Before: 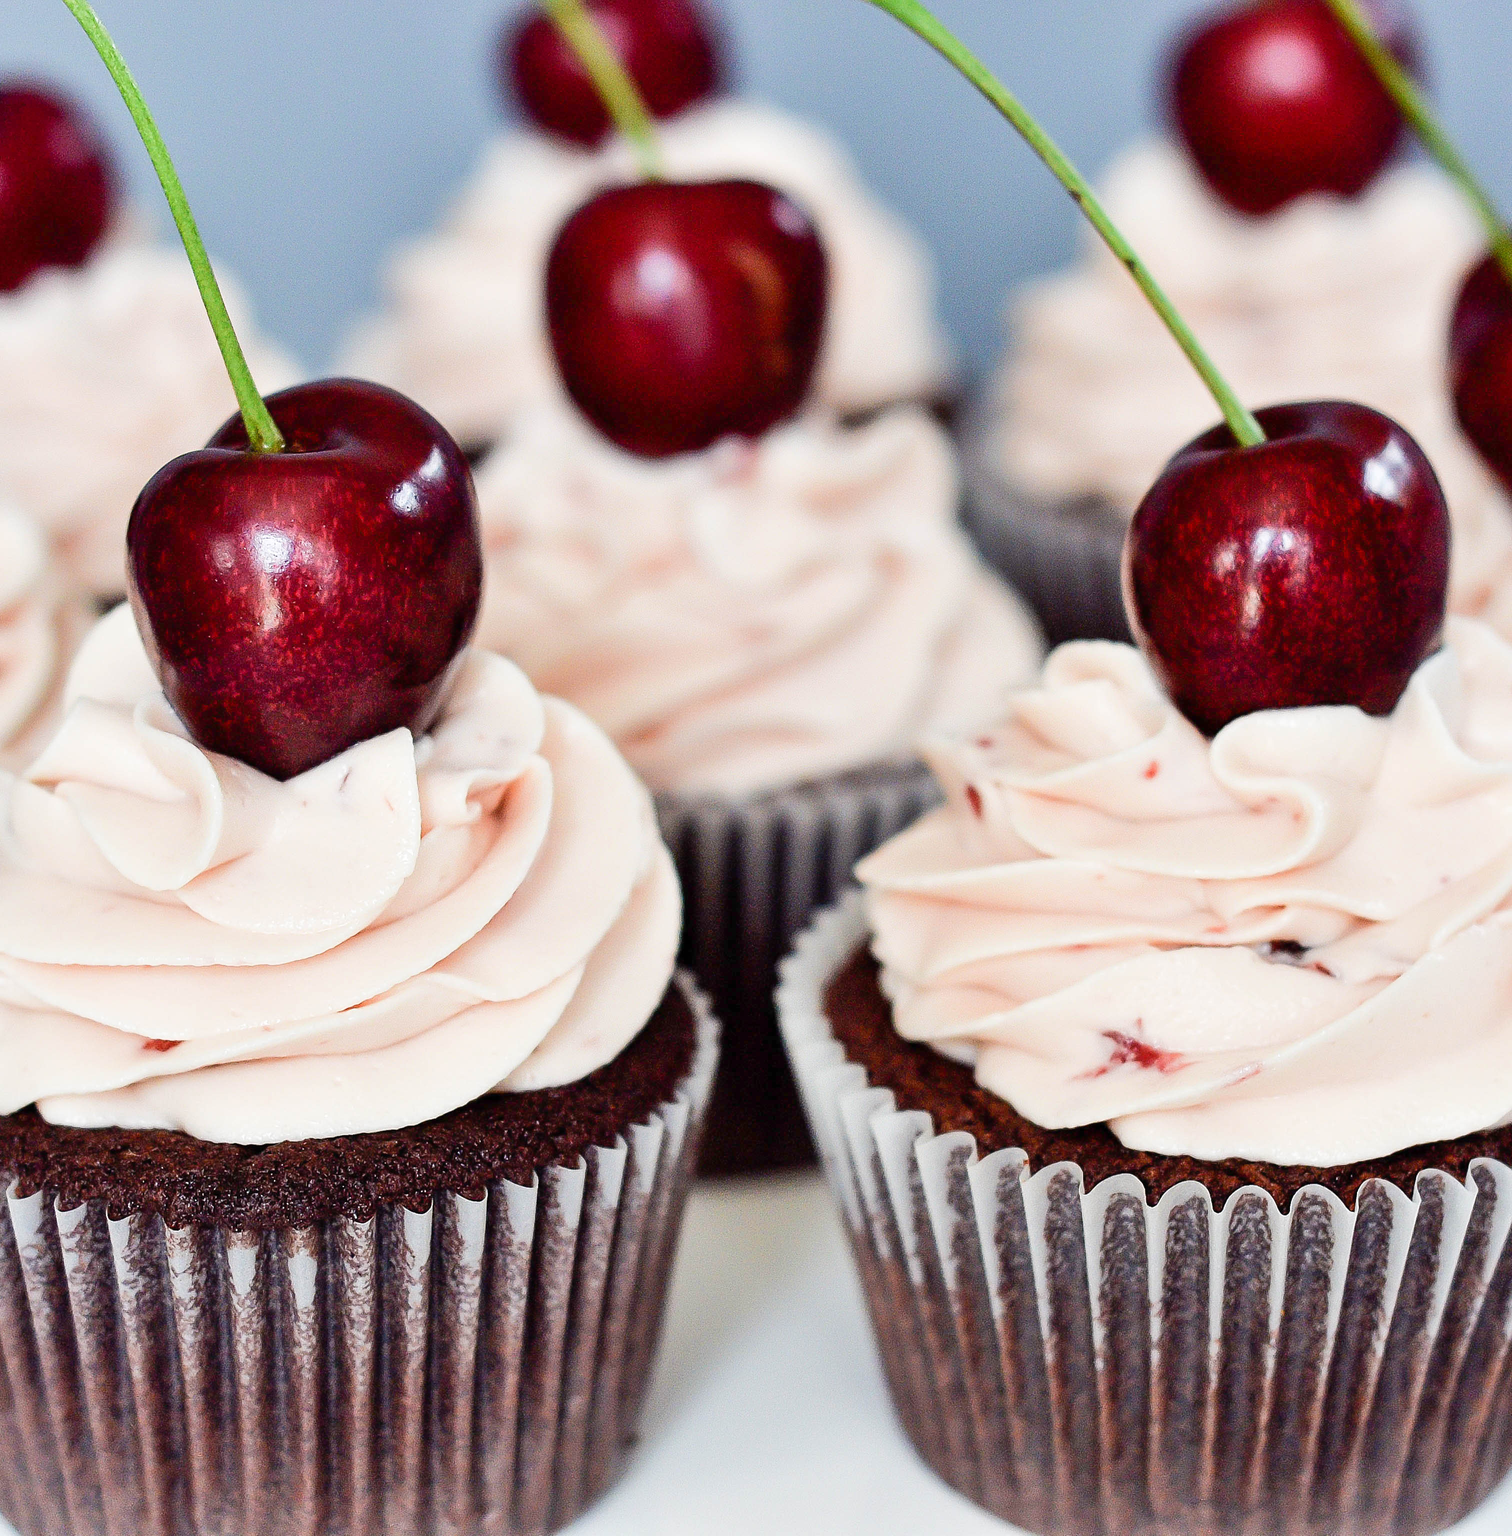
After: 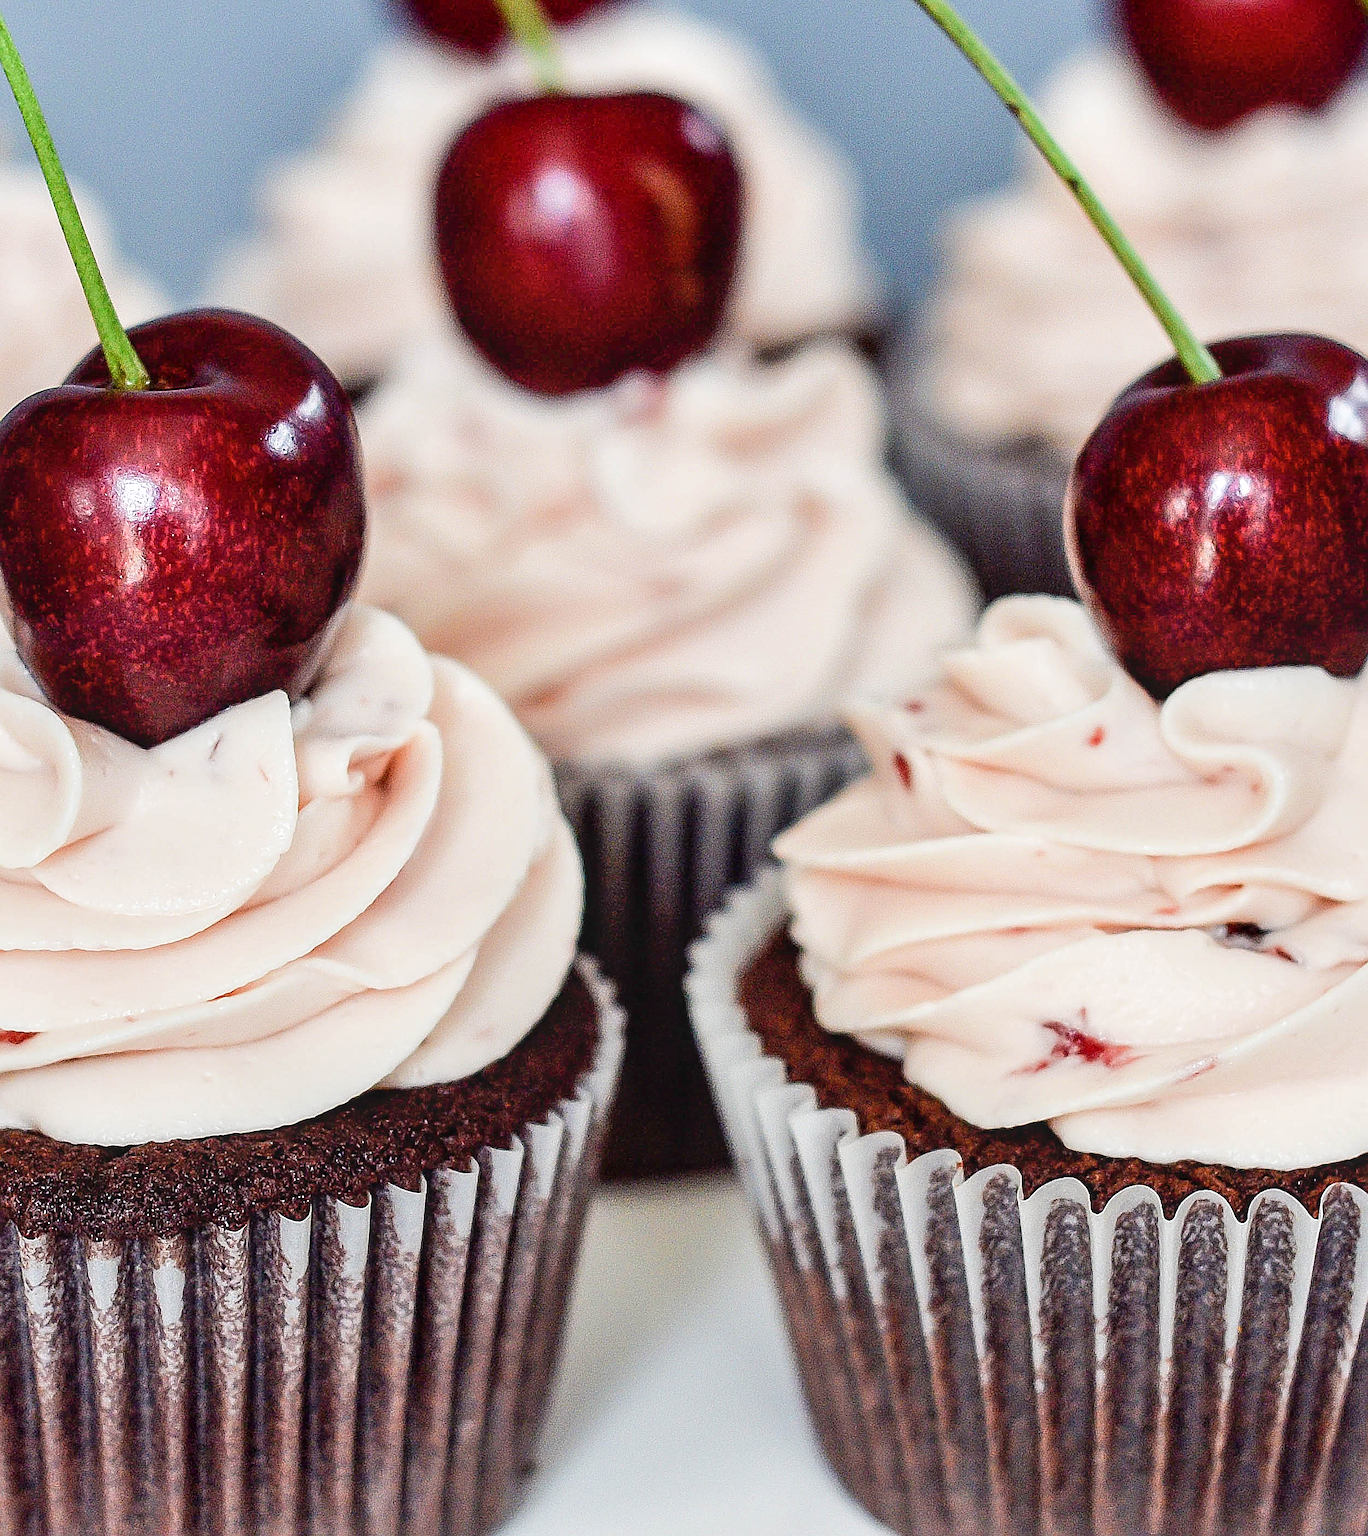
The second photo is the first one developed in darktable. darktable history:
local contrast: on, module defaults
crop: left 9.807%, top 6.259%, right 7.334%, bottom 2.177%
sharpen: on, module defaults
